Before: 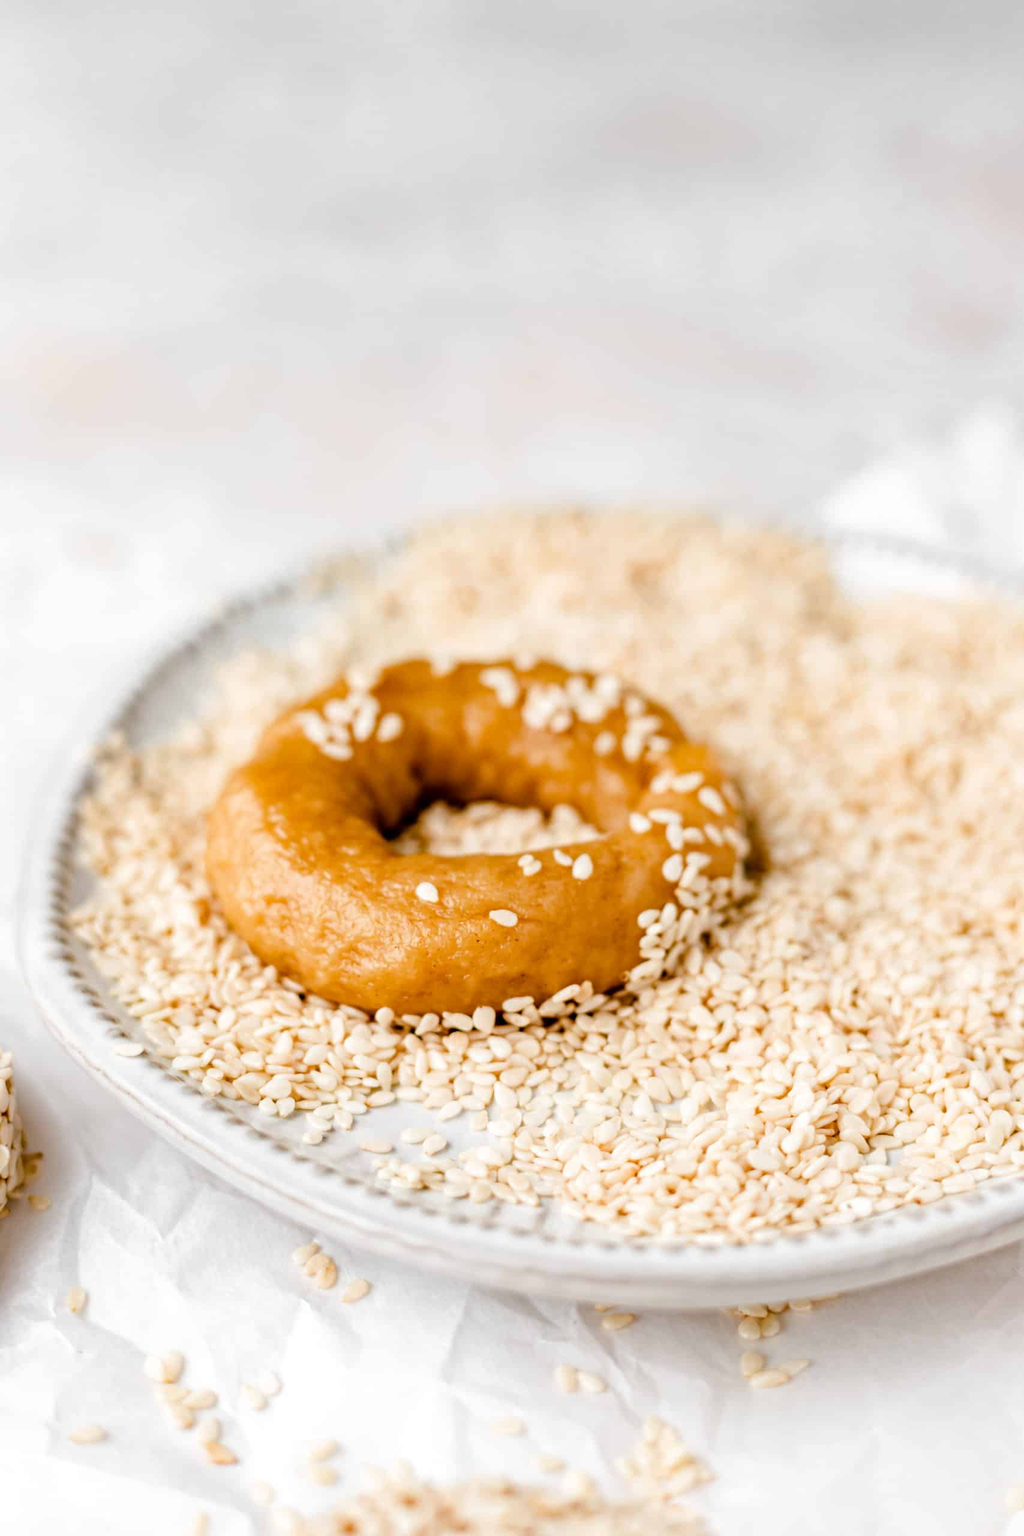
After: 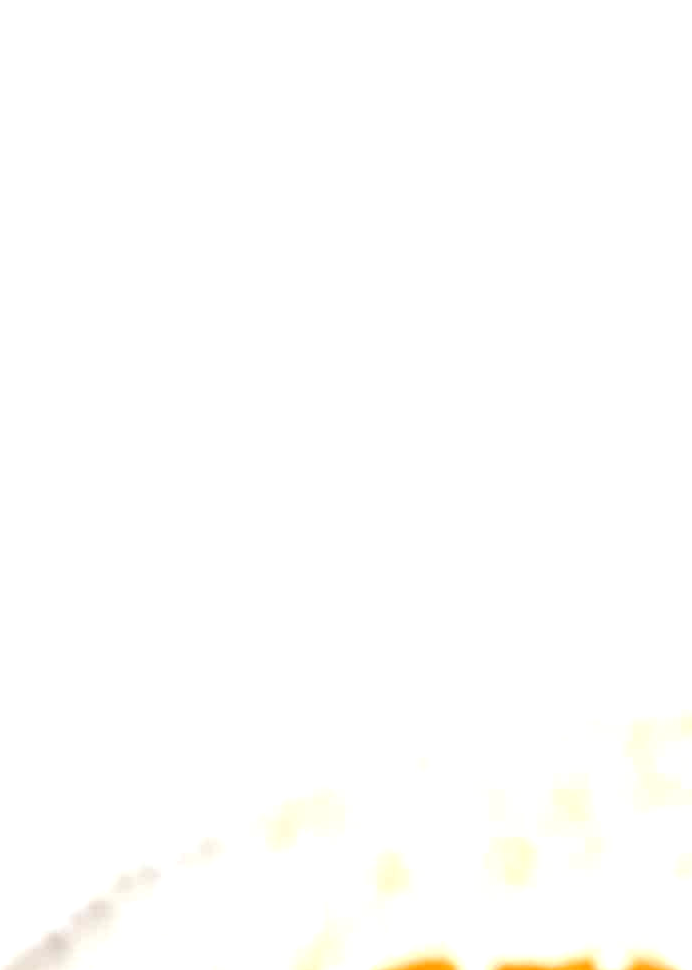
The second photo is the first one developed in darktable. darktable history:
exposure: black level correction 0, exposure 0.9 EV, compensate highlight preservation false
crop: left 15.452%, top 5.459%, right 43.956%, bottom 56.62%
